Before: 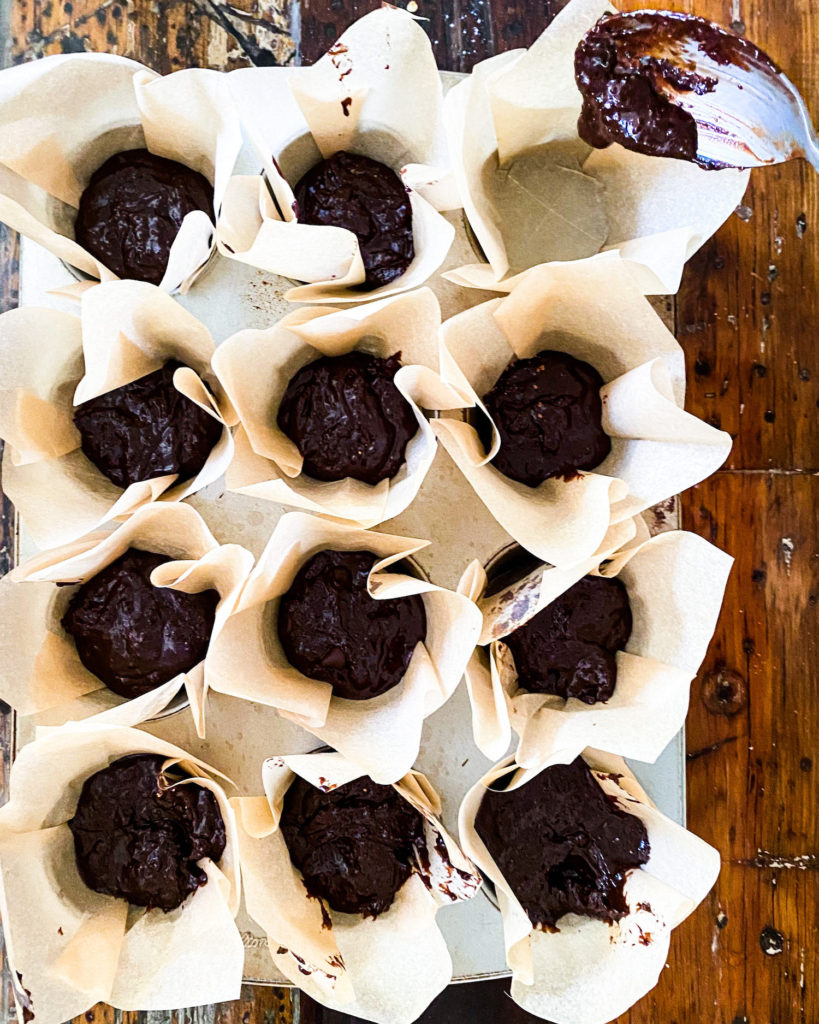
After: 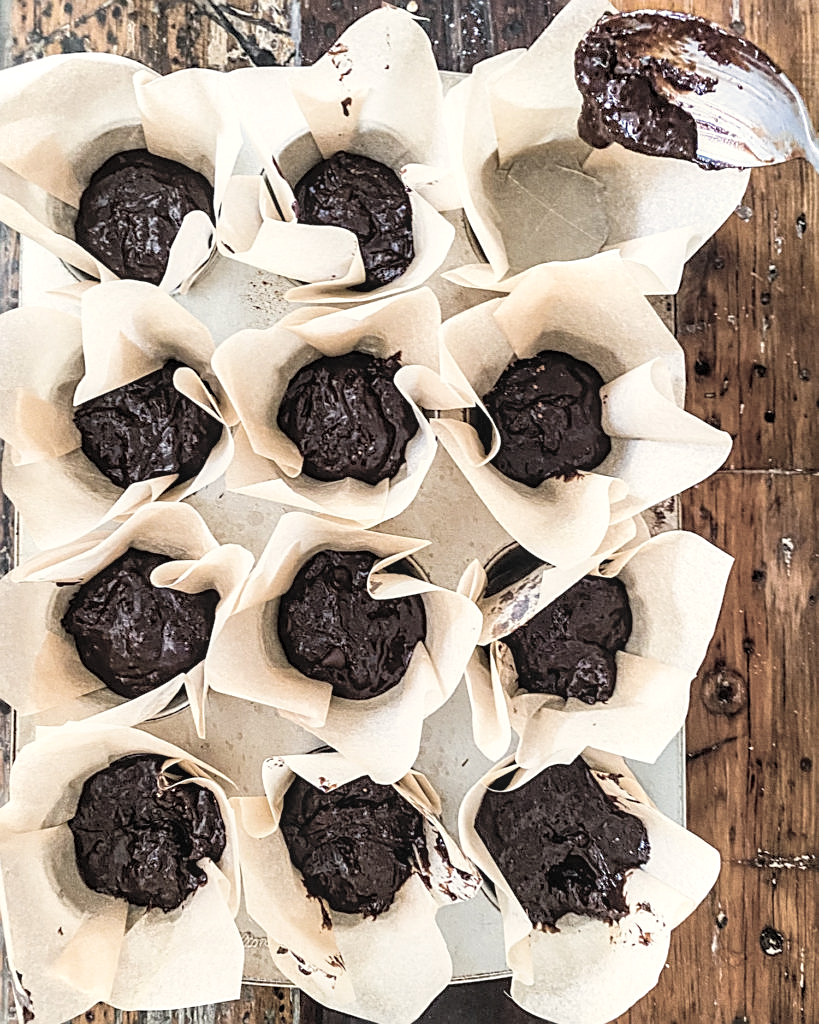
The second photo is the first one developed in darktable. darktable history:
sharpen: on, module defaults
contrast brightness saturation: brightness 0.18, saturation -0.5
white balance: red 1.045, blue 0.932
local contrast: detail 130%
